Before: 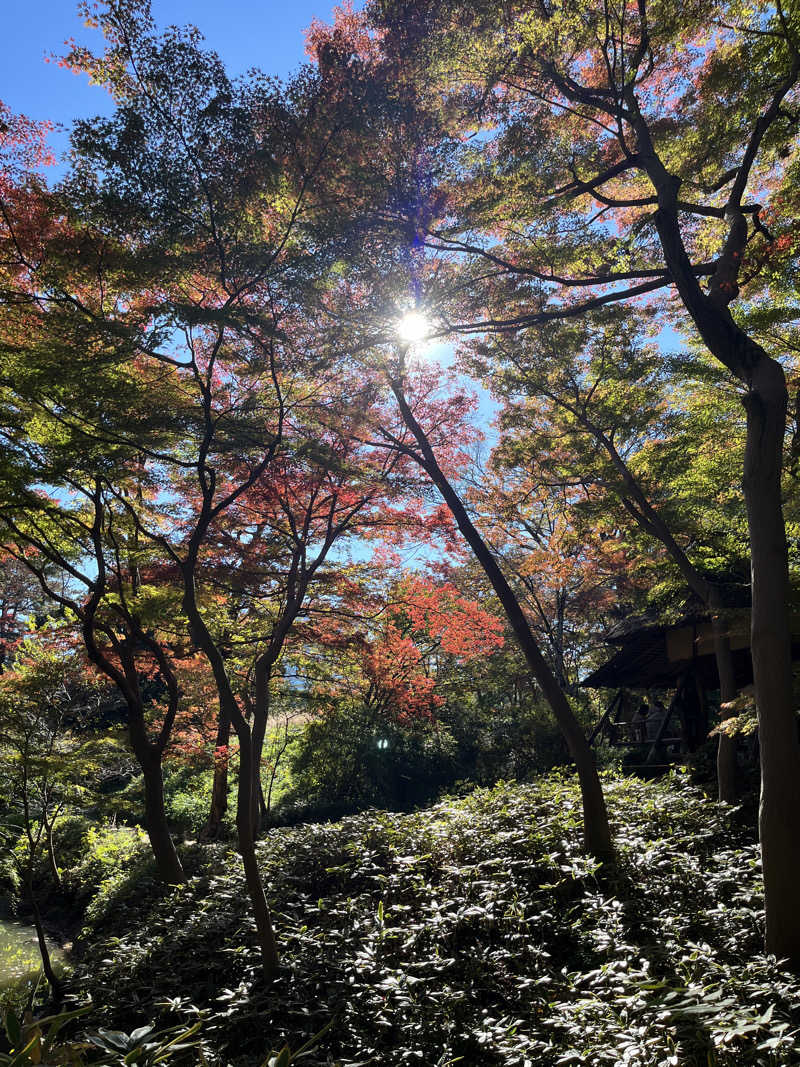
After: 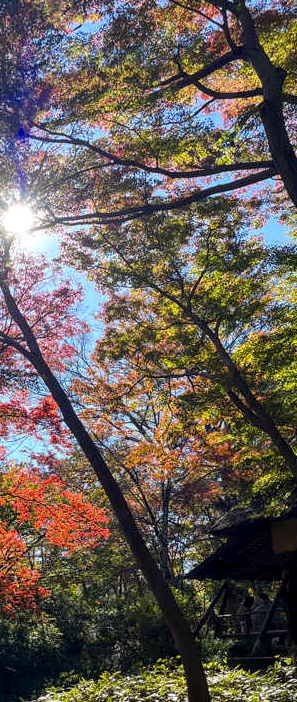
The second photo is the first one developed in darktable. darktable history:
crop and rotate: left 49.513%, top 10.14%, right 13.24%, bottom 24.02%
local contrast: on, module defaults
color balance rgb: highlights gain › chroma 0.158%, highlights gain › hue 332.22°, perceptual saturation grading › global saturation 36.239%, perceptual saturation grading › shadows 35.089%, global vibrance -23.249%
